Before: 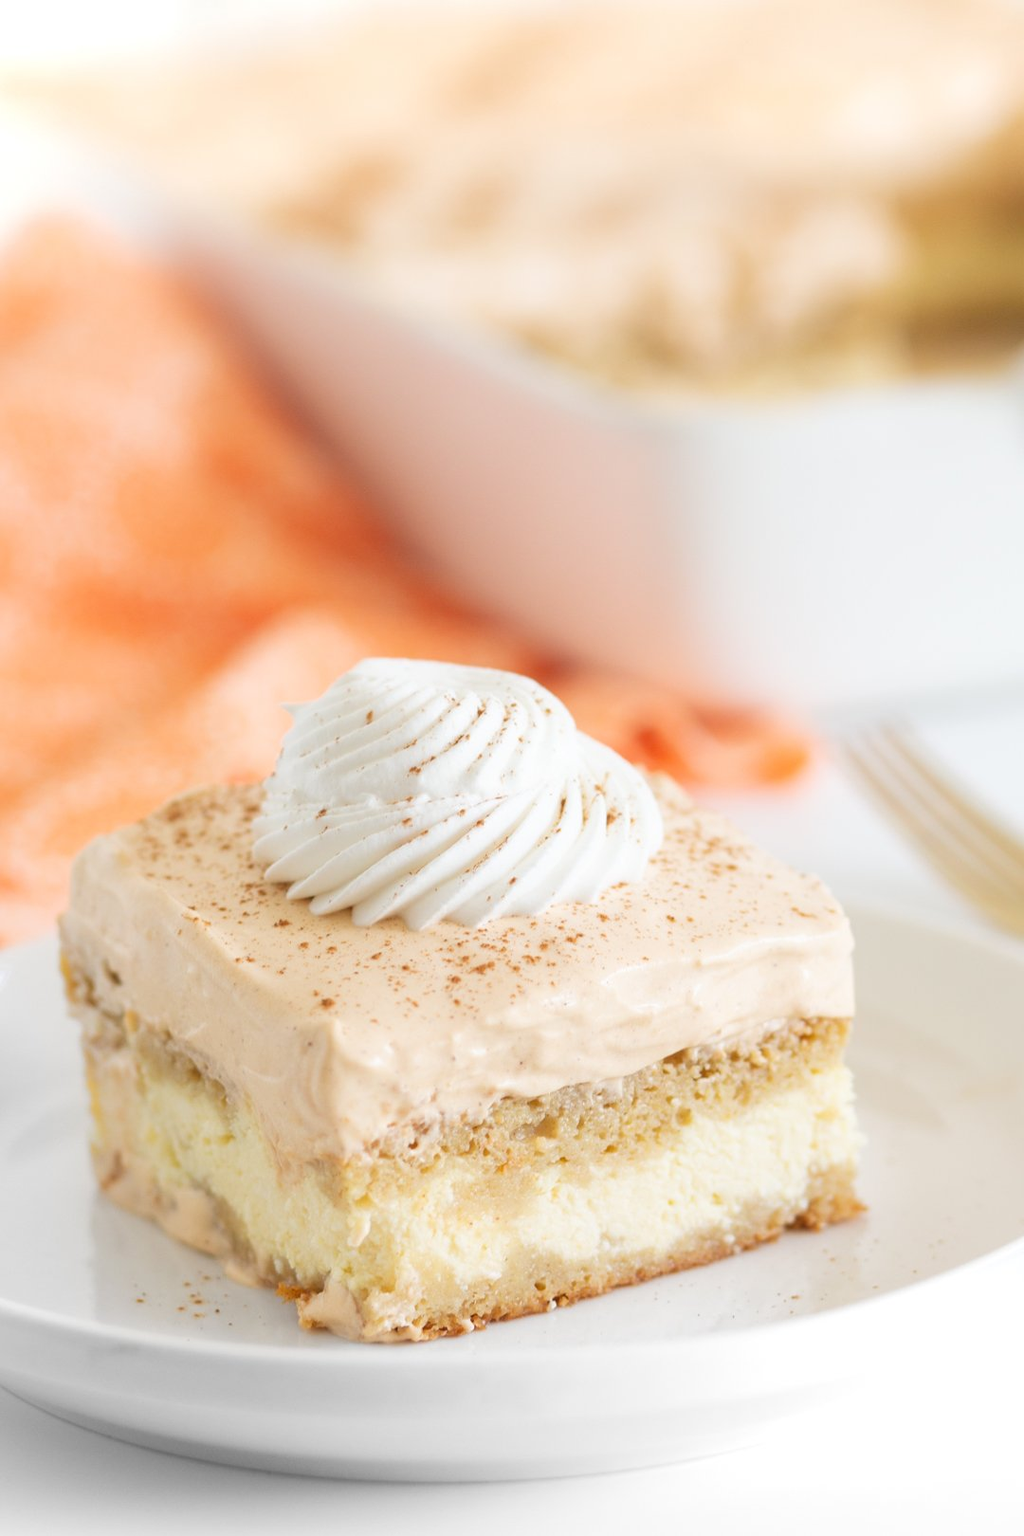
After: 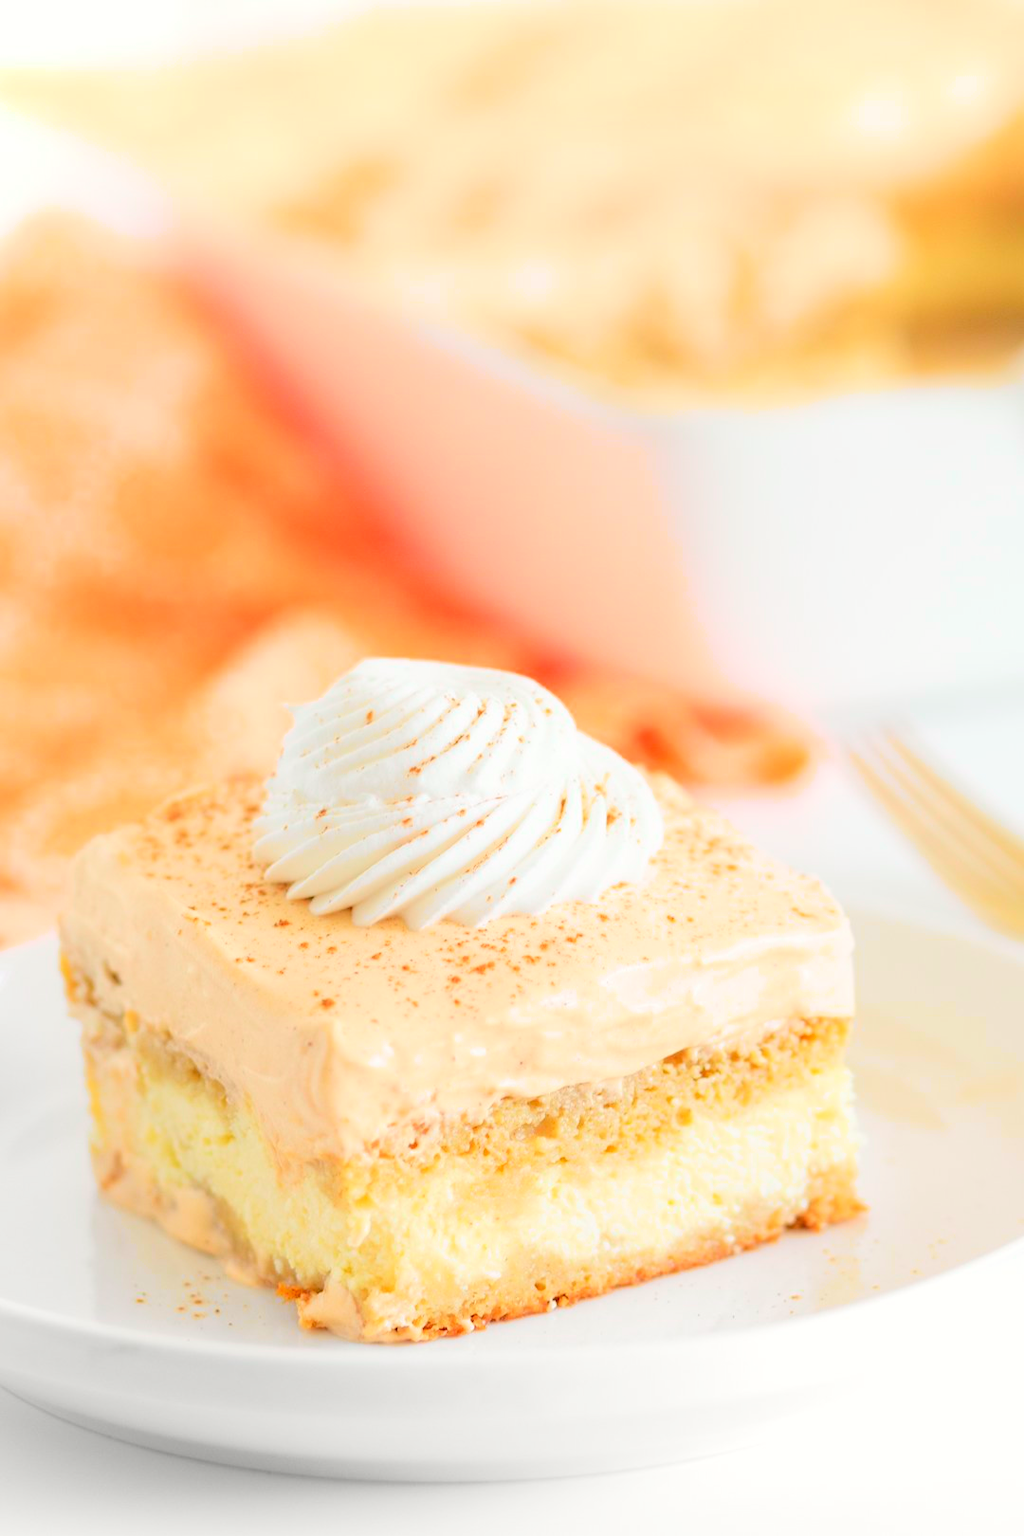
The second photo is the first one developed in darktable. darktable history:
tone curve: curves: ch0 [(0, 0) (0.131, 0.135) (0.288, 0.372) (0.451, 0.608) (0.612, 0.739) (0.736, 0.832) (1, 1)]; ch1 [(0, 0) (0.392, 0.398) (0.487, 0.471) (0.496, 0.493) (0.519, 0.531) (0.557, 0.591) (0.581, 0.639) (0.622, 0.711) (1, 1)]; ch2 [(0, 0) (0.388, 0.344) (0.438, 0.425) (0.476, 0.482) (0.502, 0.508) (0.524, 0.531) (0.538, 0.58) (0.58, 0.621) (0.613, 0.679) (0.655, 0.738) (1, 1)], color space Lab, independent channels, preserve colors none
